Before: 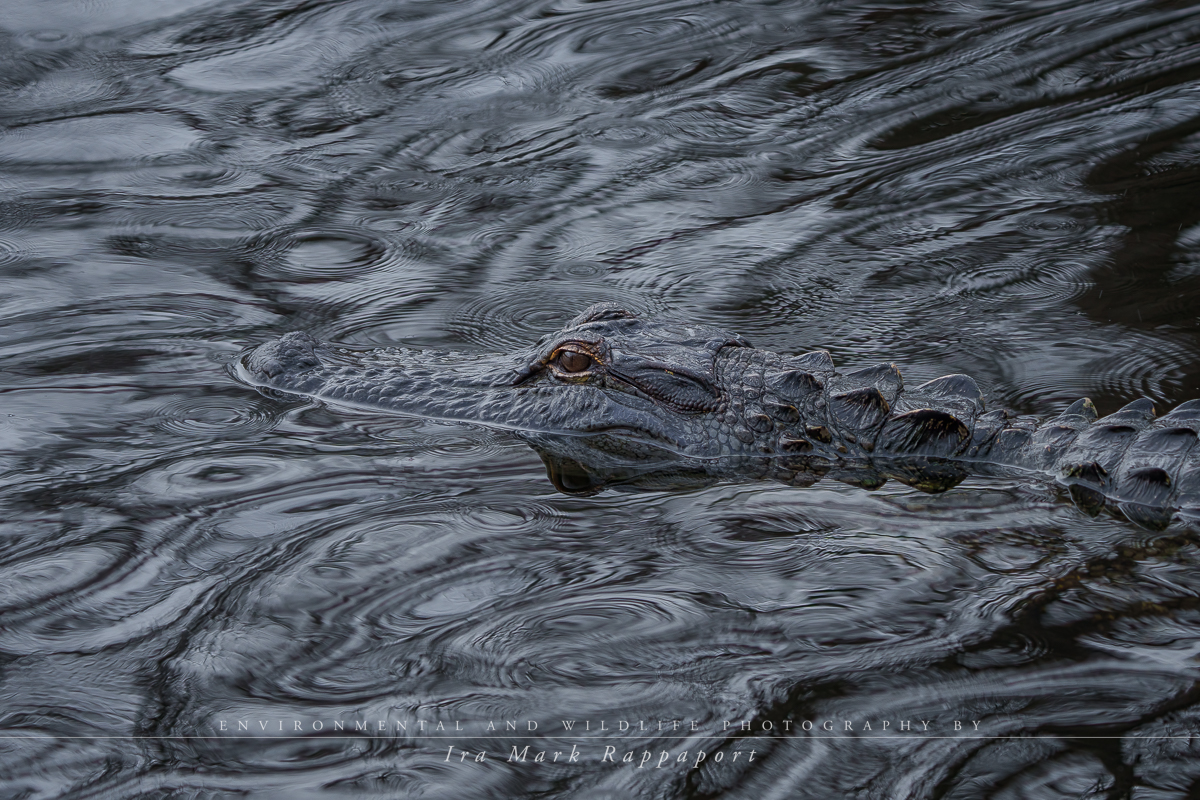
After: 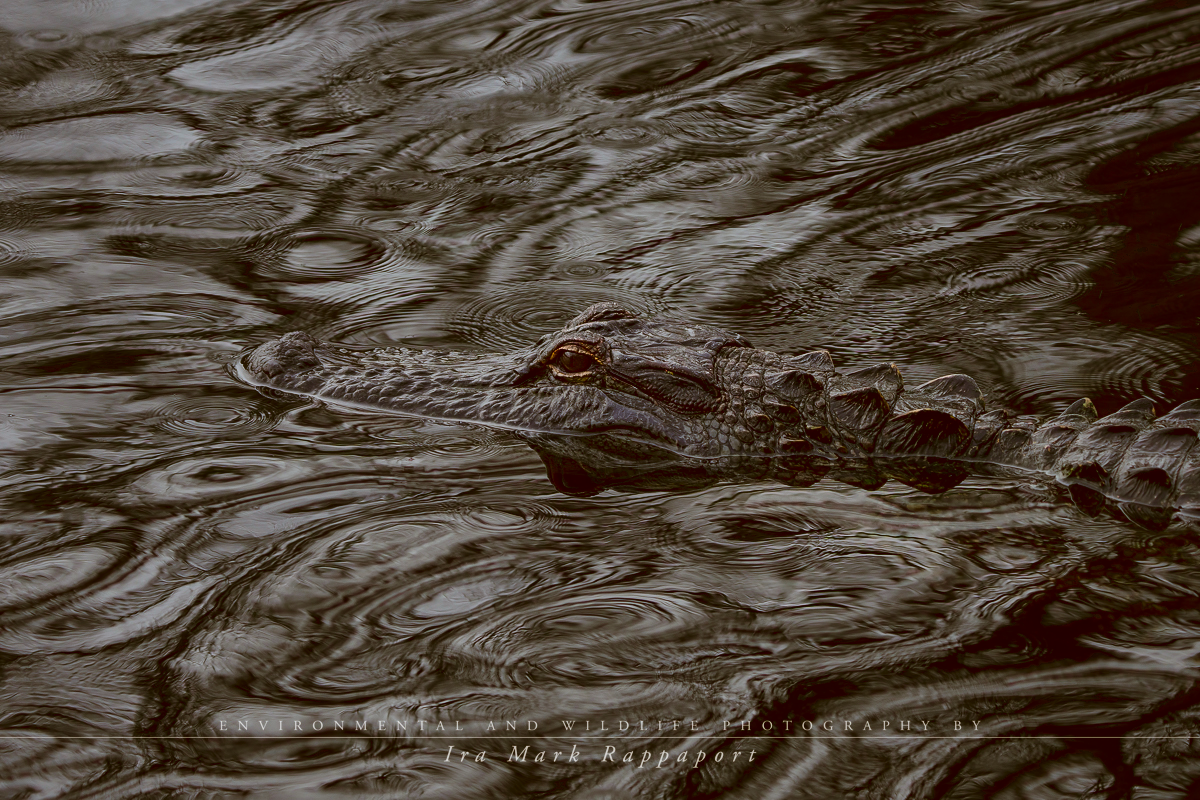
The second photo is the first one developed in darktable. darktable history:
color correction: highlights a* -0.607, highlights b* 0.17, shadows a* 4.98, shadows b* 20.69
contrast brightness saturation: contrast 0.069, brightness -0.127, saturation 0.063
local contrast: mode bilateral grid, contrast 21, coarseness 51, detail 130%, midtone range 0.2
velvia: strength 44.66%
